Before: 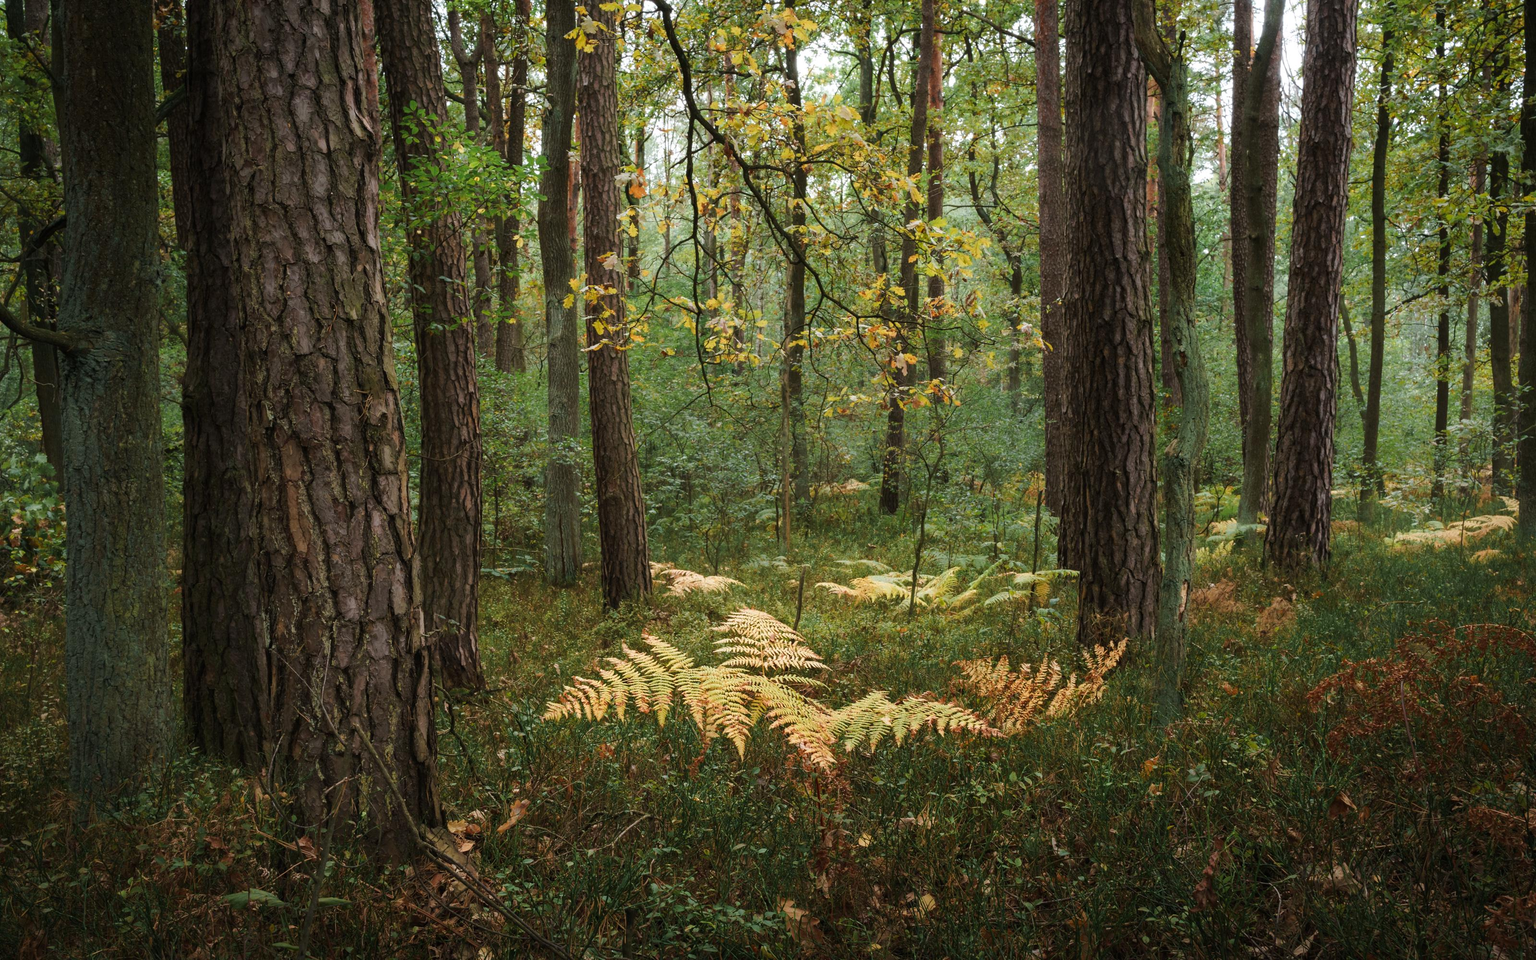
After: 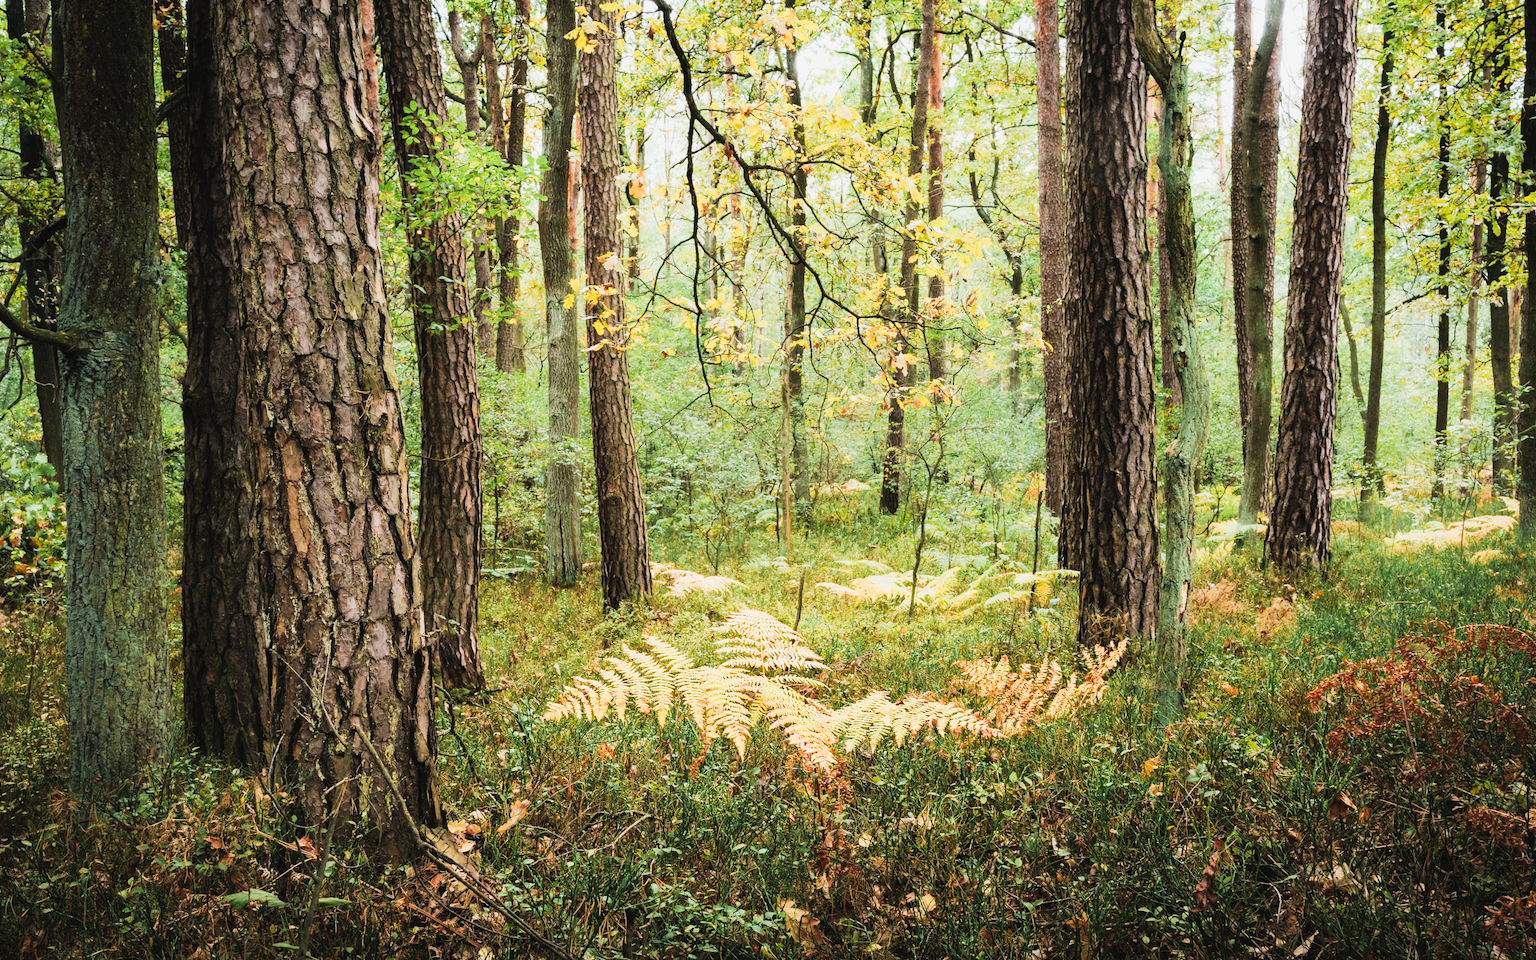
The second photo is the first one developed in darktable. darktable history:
exposure: exposure 1.074 EV, compensate highlight preservation false
tone curve: curves: ch0 [(0, 0.029) (0.071, 0.087) (0.223, 0.265) (0.447, 0.605) (0.654, 0.823) (0.861, 0.943) (1, 0.981)]; ch1 [(0, 0) (0.353, 0.344) (0.447, 0.449) (0.502, 0.501) (0.547, 0.54) (0.57, 0.582) (0.608, 0.608) (0.618, 0.631) (0.657, 0.699) (1, 1)]; ch2 [(0, 0) (0.34, 0.314) (0.456, 0.456) (0.5, 0.503) (0.528, 0.54) (0.557, 0.577) (0.589, 0.626) (1, 1)], preserve colors none
filmic rgb: black relative exposure -7.17 EV, white relative exposure 5.36 EV, hardness 3.02
